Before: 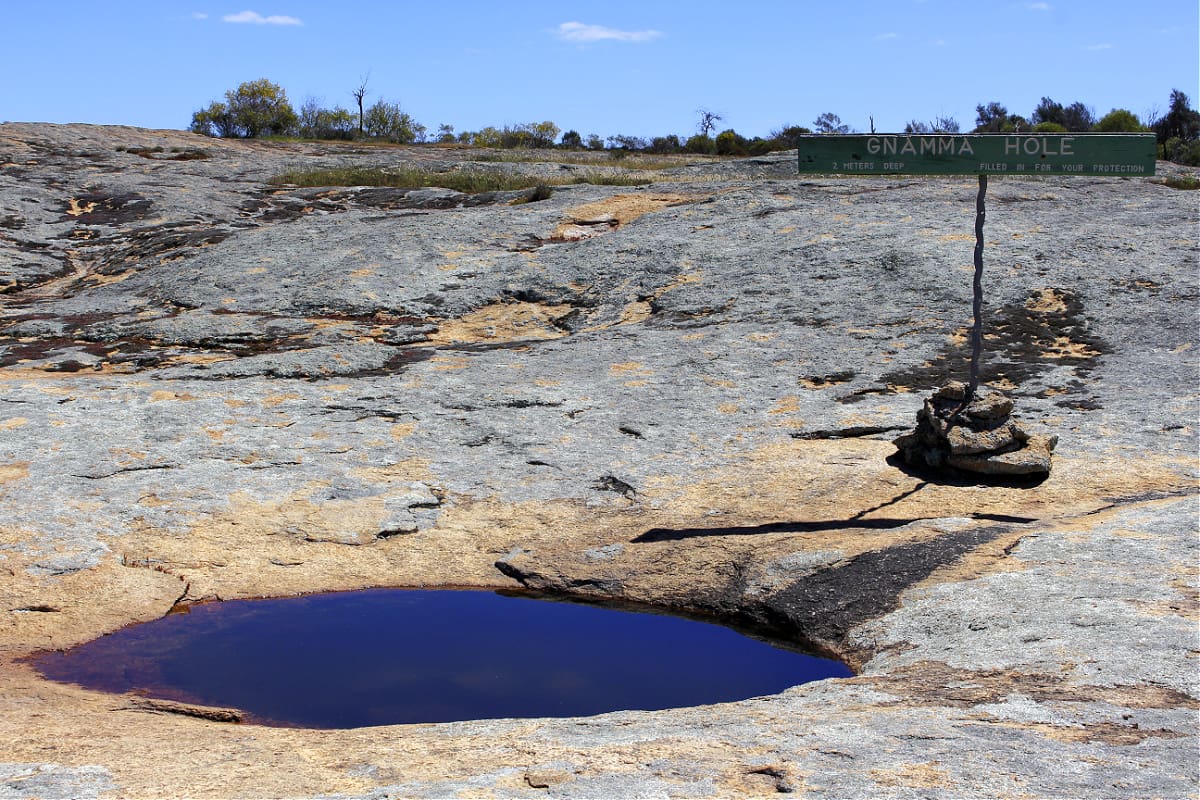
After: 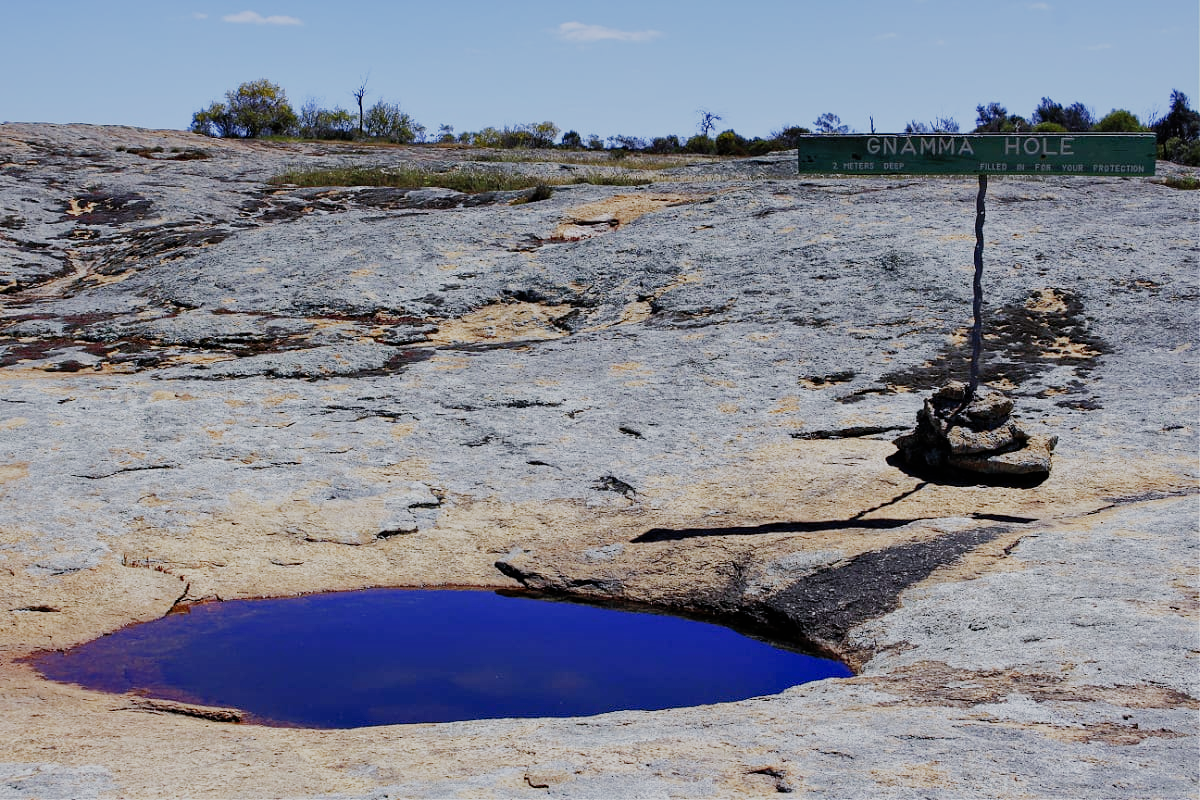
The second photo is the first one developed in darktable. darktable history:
contrast equalizer: octaves 7, y [[0.5, 0.502, 0.506, 0.511, 0.52, 0.537], [0.5 ×6], [0.505, 0.509, 0.518, 0.534, 0.553, 0.561], [0 ×6], [0 ×6]]
sigmoid: skew -0.2, preserve hue 0%, red attenuation 0.1, red rotation 0.035, green attenuation 0.1, green rotation -0.017, blue attenuation 0.15, blue rotation -0.052, base primaries Rec2020
white balance: red 0.984, blue 1.059
shadows and highlights: on, module defaults
